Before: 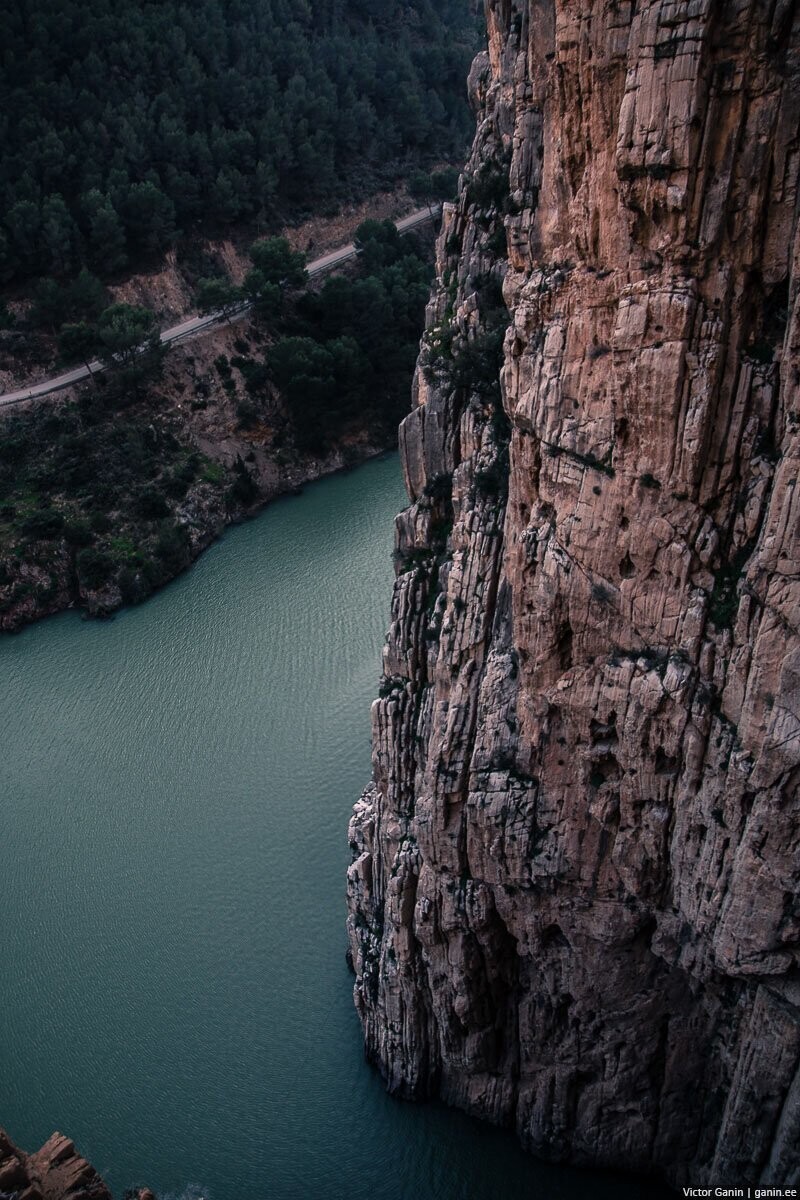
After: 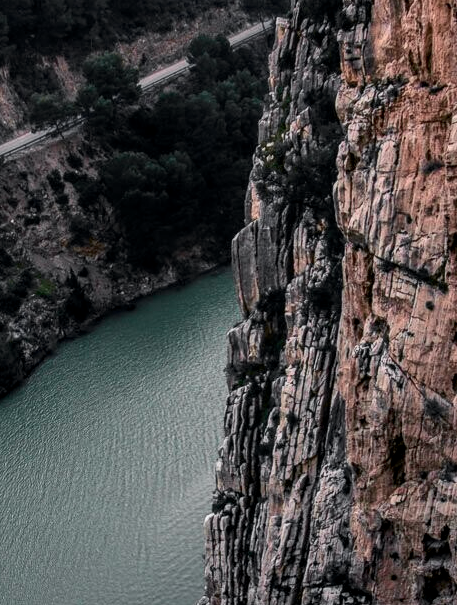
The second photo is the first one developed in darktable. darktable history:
tone curve: curves: ch0 [(0, 0) (0.071, 0.058) (0.266, 0.268) (0.498, 0.542) (0.766, 0.807) (1, 0.983)]; ch1 [(0, 0) (0.346, 0.307) (0.408, 0.387) (0.463, 0.465) (0.482, 0.493) (0.502, 0.499) (0.517, 0.505) (0.55, 0.554) (0.597, 0.61) (0.651, 0.698) (1, 1)]; ch2 [(0, 0) (0.346, 0.34) (0.434, 0.46) (0.485, 0.494) (0.5, 0.498) (0.509, 0.517) (0.526, 0.539) (0.583, 0.603) (0.625, 0.659) (1, 1)], color space Lab, independent channels, preserve colors none
crop: left 20.932%, top 15.471%, right 21.848%, bottom 34.081%
local contrast: on, module defaults
